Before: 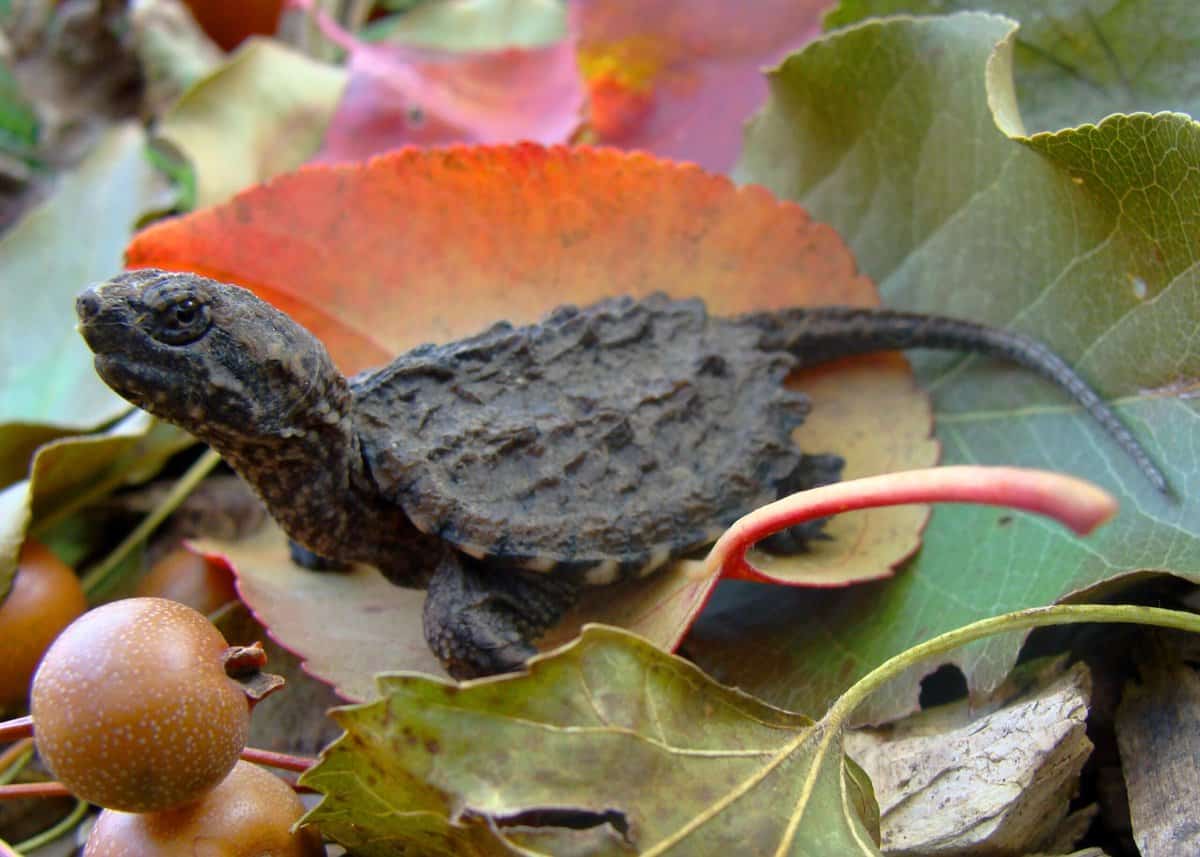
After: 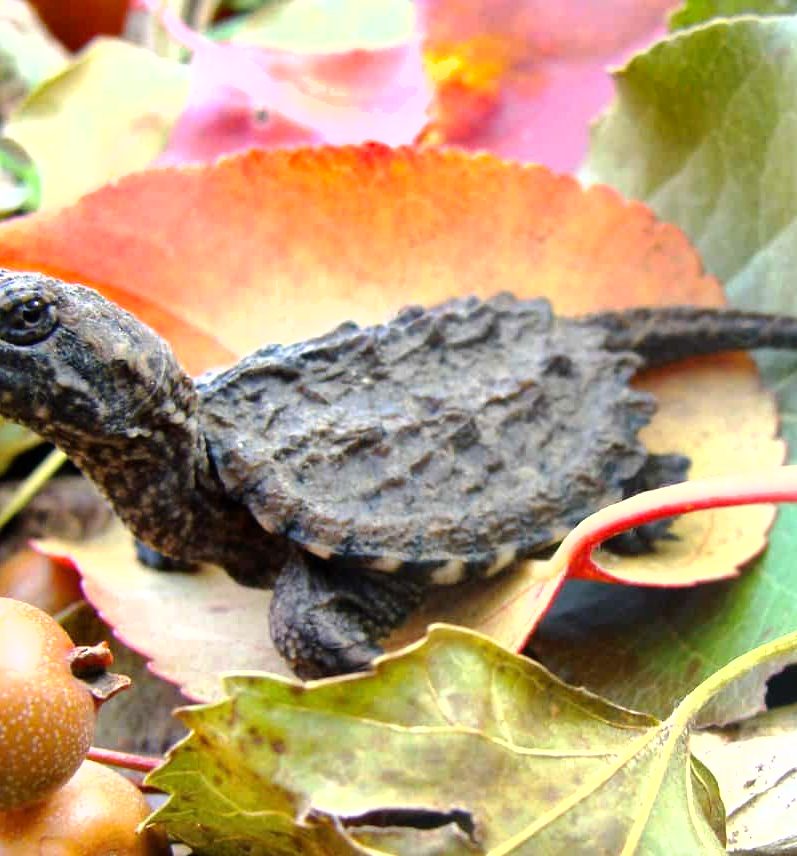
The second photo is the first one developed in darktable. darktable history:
tone equalizer: -8 EV -0.76 EV, -7 EV -0.673 EV, -6 EV -0.585 EV, -5 EV -0.37 EV, -3 EV 0.395 EV, -2 EV 0.6 EV, -1 EV 0.681 EV, +0 EV 0.722 EV, mask exposure compensation -0.488 EV
shadows and highlights: shadows 35.26, highlights -34.99, soften with gaussian
exposure: exposure 0.645 EV, compensate exposure bias true, compensate highlight preservation false
crop and rotate: left 12.909%, right 20.64%
